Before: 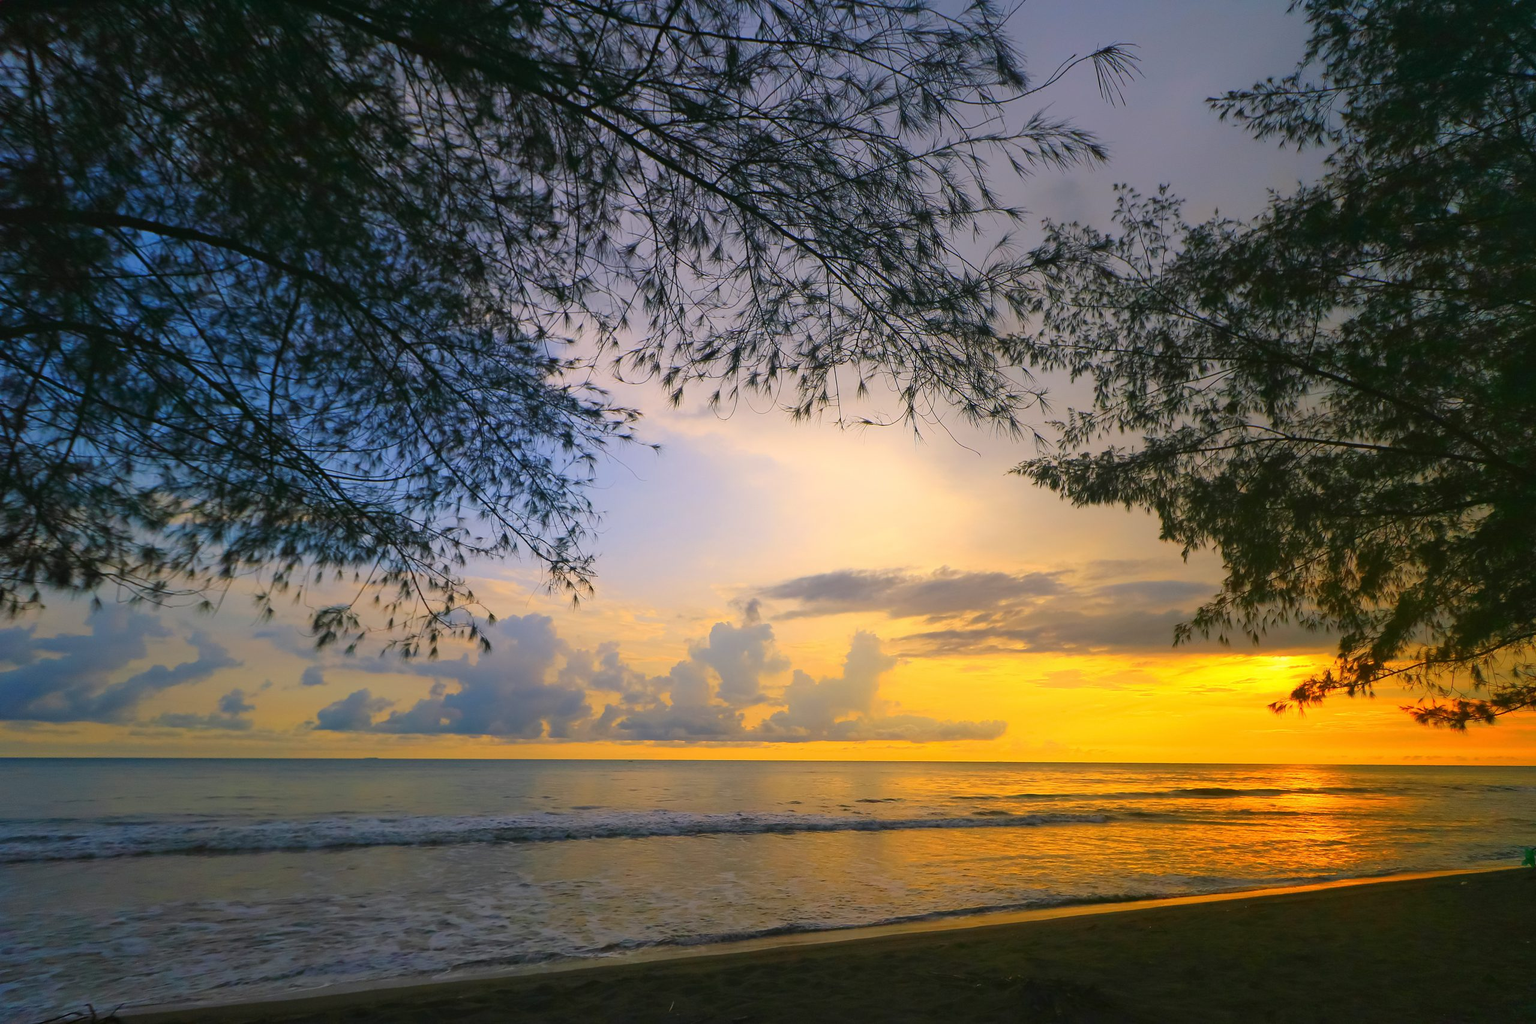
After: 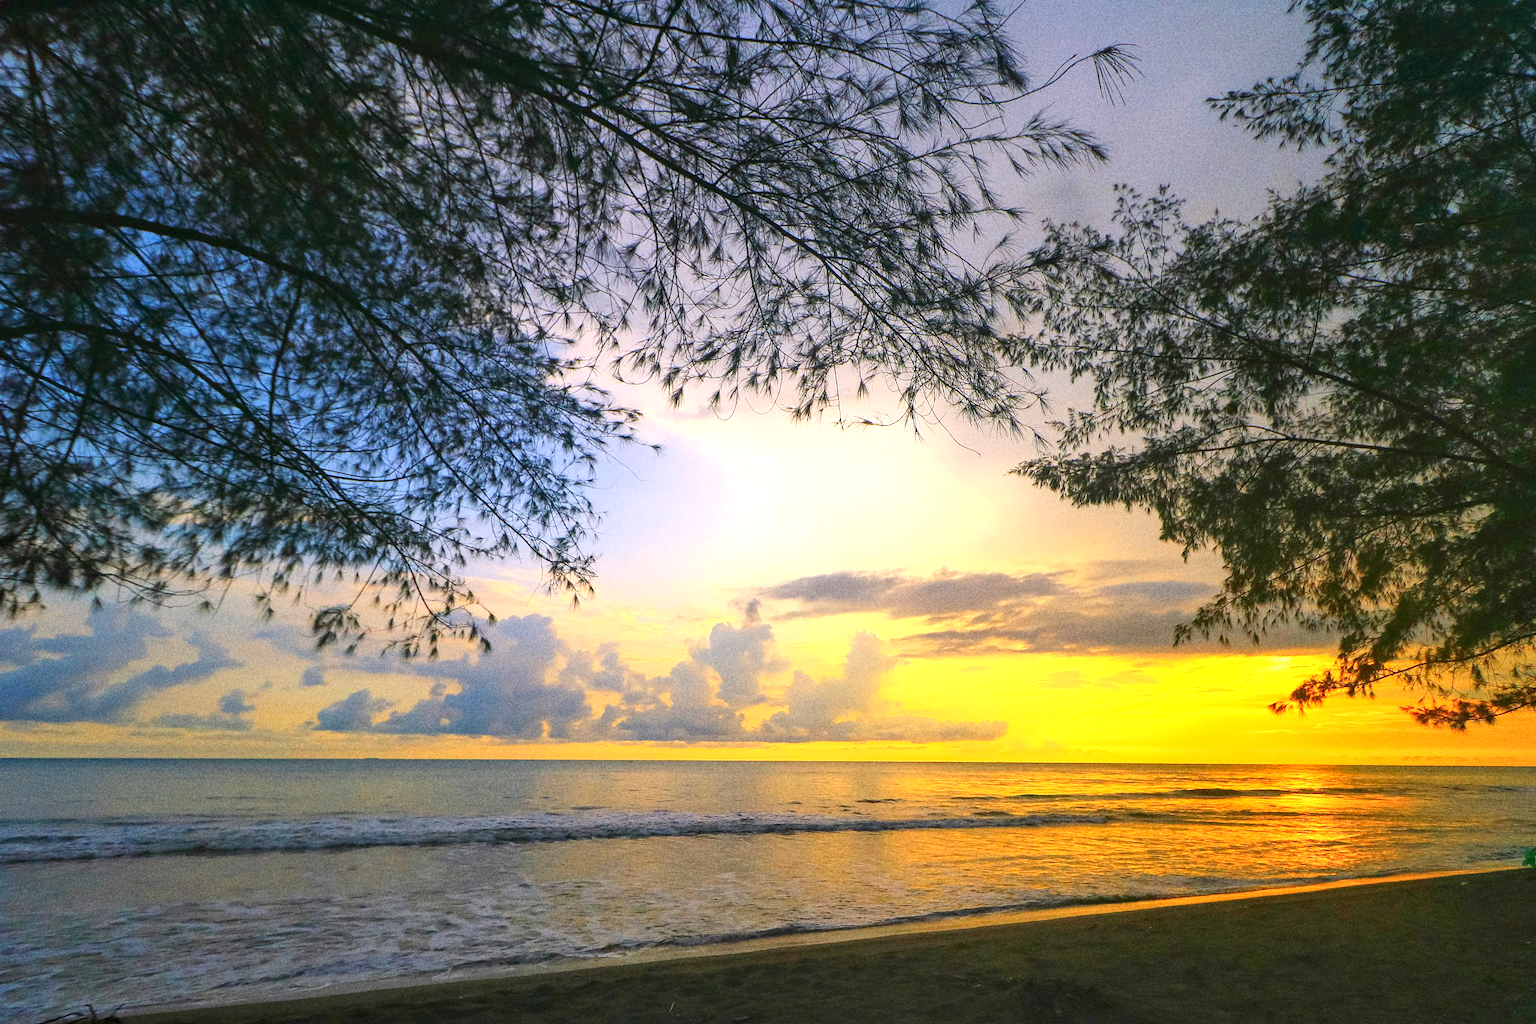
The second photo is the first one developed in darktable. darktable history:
local contrast: on, module defaults
exposure: exposure 0.77 EV, compensate highlight preservation false
grain: coarseness 11.82 ISO, strength 36.67%, mid-tones bias 74.17%
